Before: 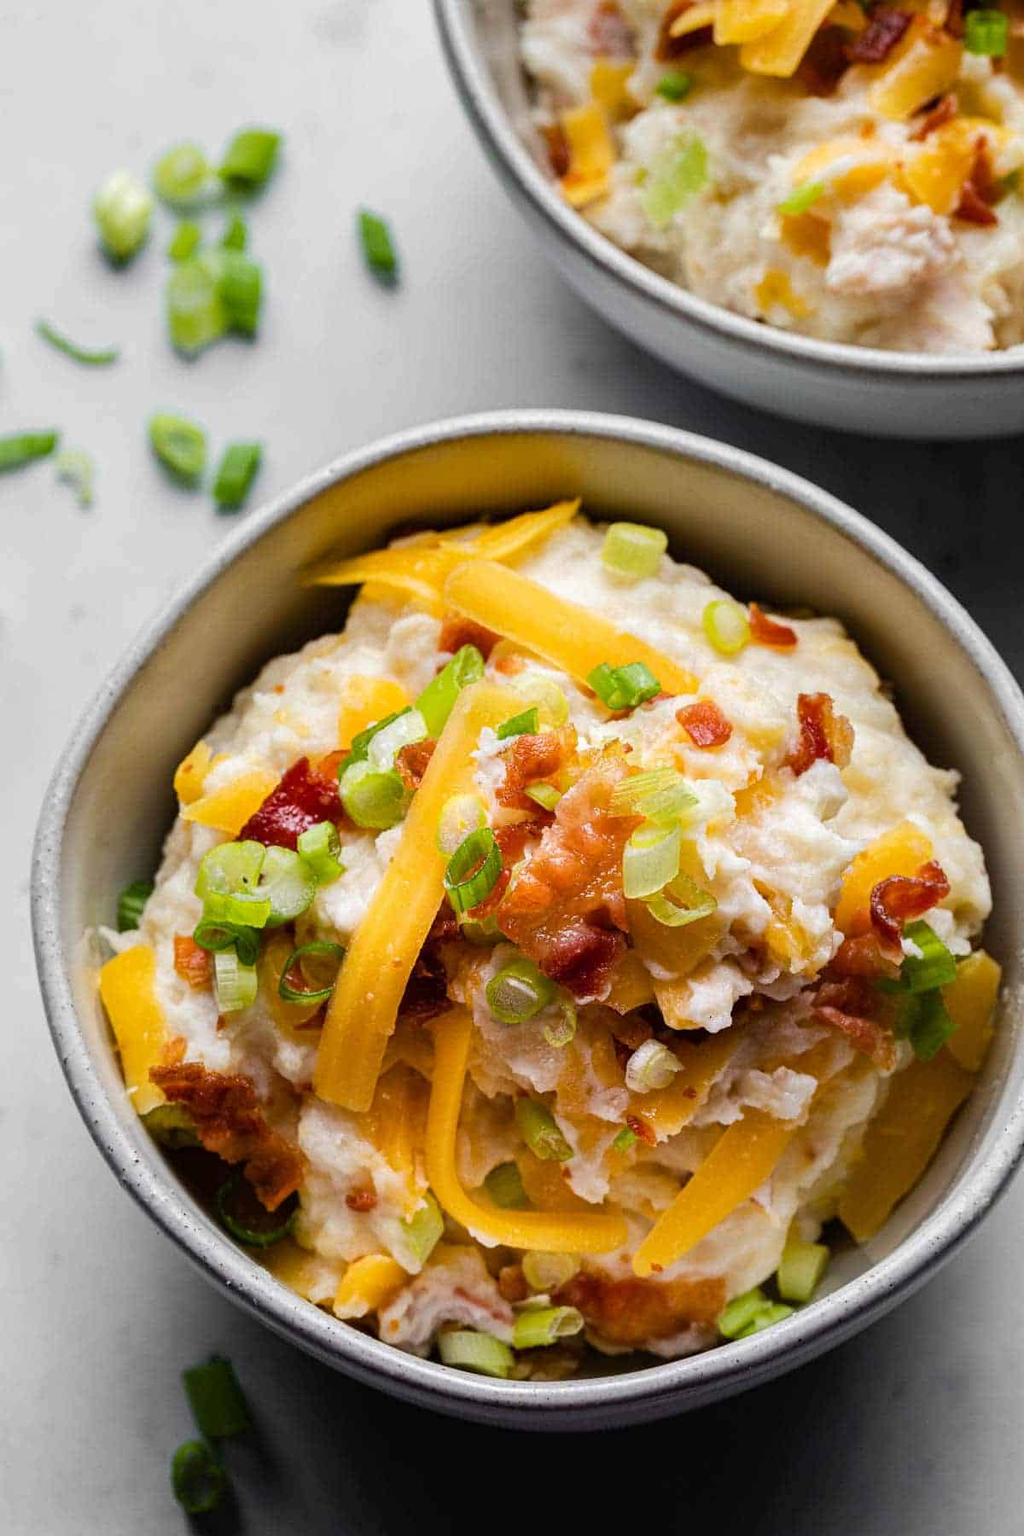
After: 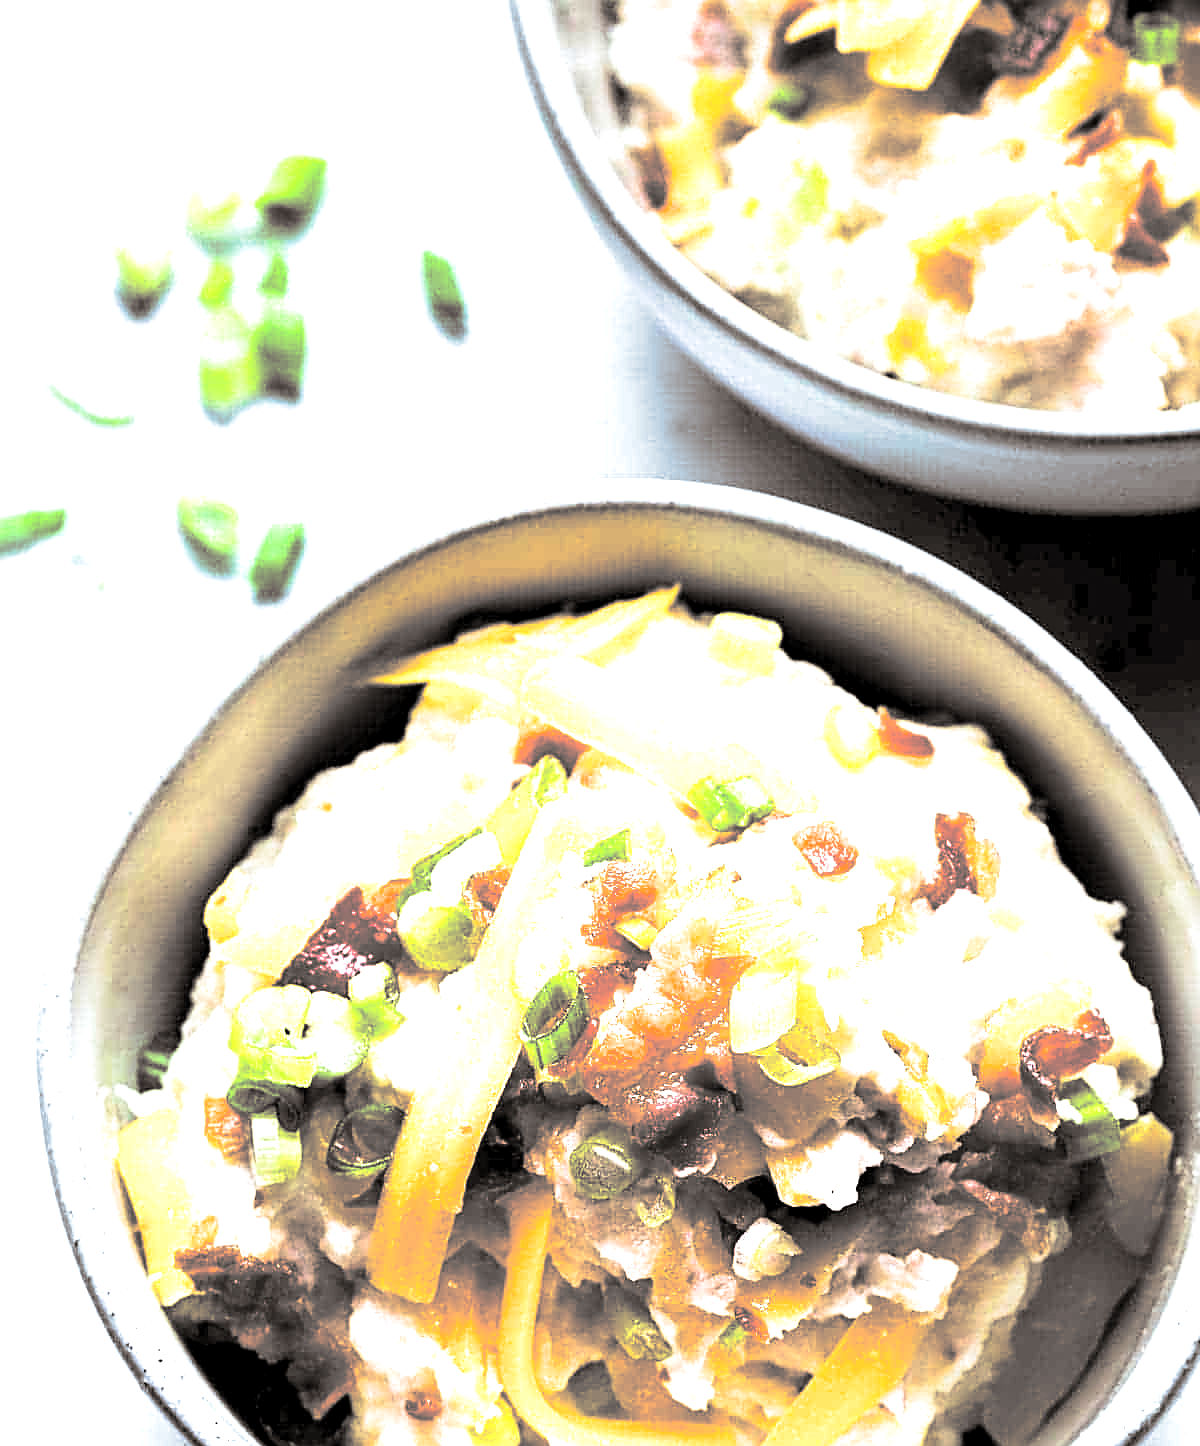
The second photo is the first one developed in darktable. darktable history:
sharpen: on, module defaults
crop: bottom 19.644%
tone curve: curves: ch0 [(0, 0) (0.003, 0.01) (0.011, 0.015) (0.025, 0.023) (0.044, 0.037) (0.069, 0.055) (0.1, 0.08) (0.136, 0.114) (0.177, 0.155) (0.224, 0.201) (0.277, 0.254) (0.335, 0.319) (0.399, 0.387) (0.468, 0.459) (0.543, 0.544) (0.623, 0.634) (0.709, 0.731) (0.801, 0.827) (0.898, 0.921) (1, 1)], color space Lab, independent channels, preserve colors none
exposure: black level correction 0.009, exposure 1.425 EV, compensate highlight preservation false
split-toning: shadows › hue 26°, shadows › saturation 0.09, highlights › hue 40°, highlights › saturation 0.18, balance -63, compress 0%
color calibration: illuminant F (fluorescent), F source F9 (Cool White Deluxe 4150 K) – high CRI, x 0.374, y 0.373, temperature 4158.34 K
